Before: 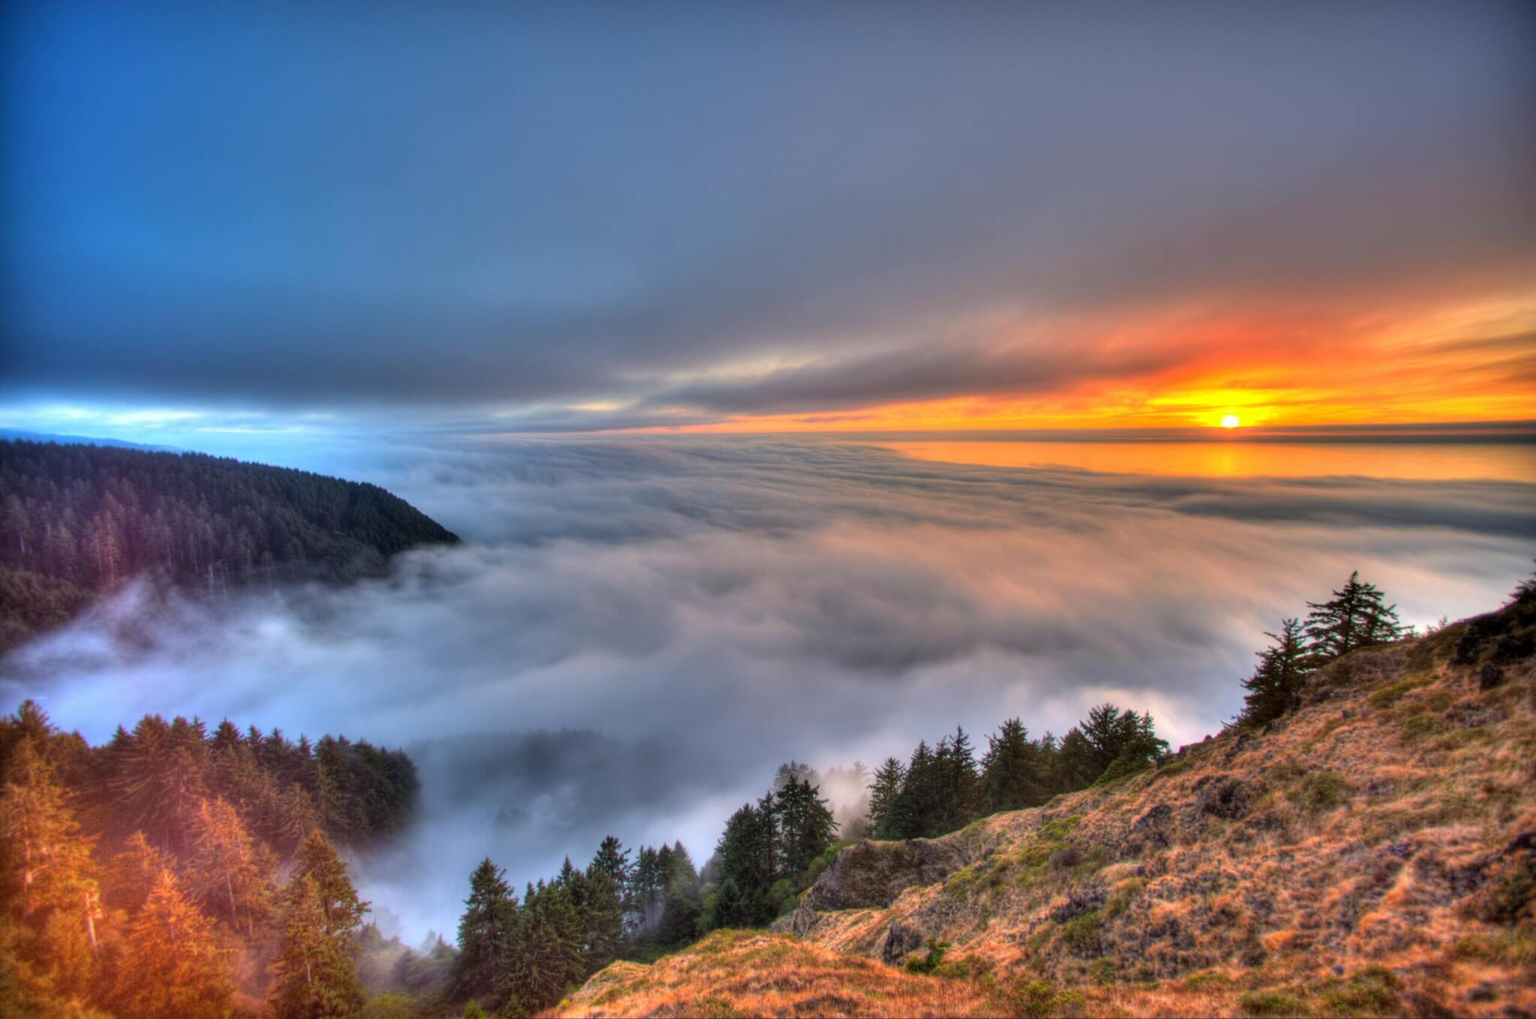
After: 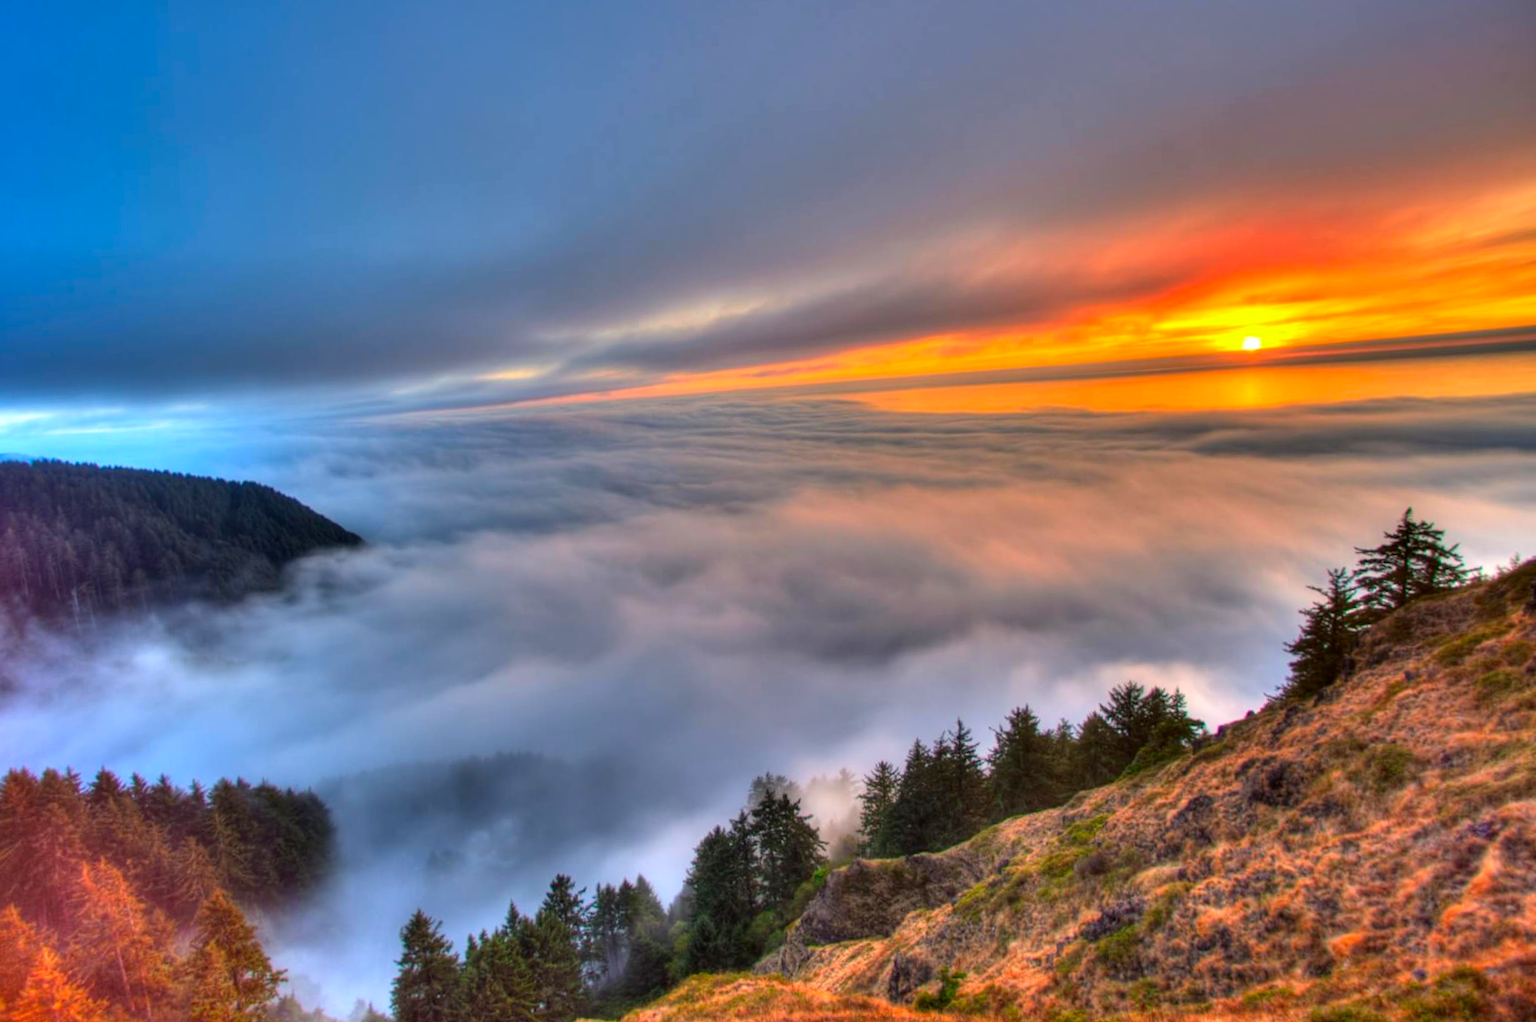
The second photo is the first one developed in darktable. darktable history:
crop and rotate: angle 3.79°, left 6.059%, top 5.704%
contrast brightness saturation: contrast 0.088, saturation 0.281
